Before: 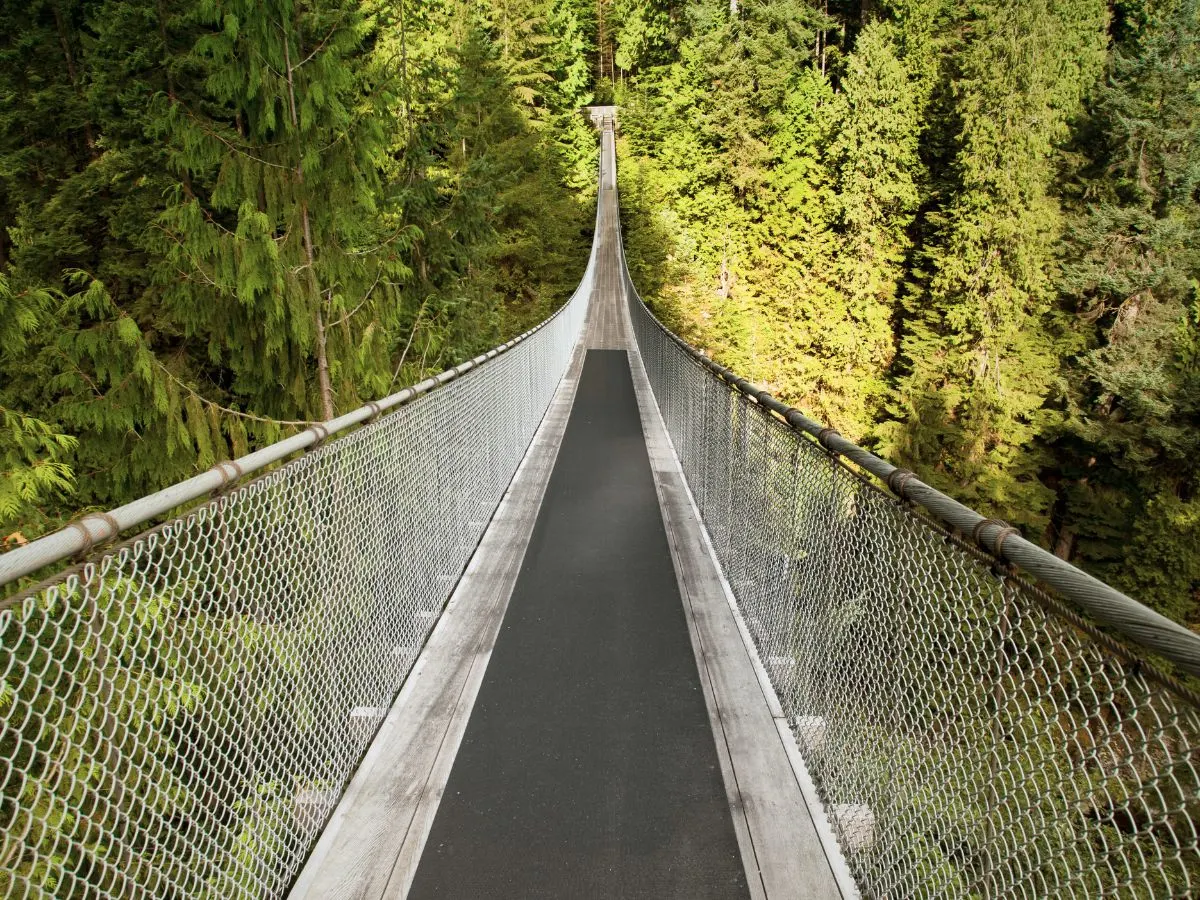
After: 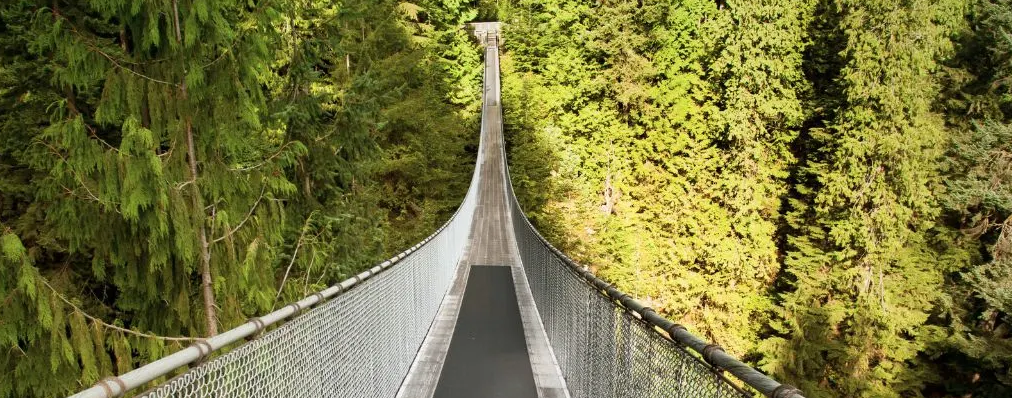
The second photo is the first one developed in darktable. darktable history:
crop and rotate: left 9.687%, top 9.363%, right 5.907%, bottom 46.401%
color calibration: gray › normalize channels true, illuminant same as pipeline (D50), adaptation XYZ, x 0.346, y 0.359, temperature 5009.2 K, gamut compression 0.023
